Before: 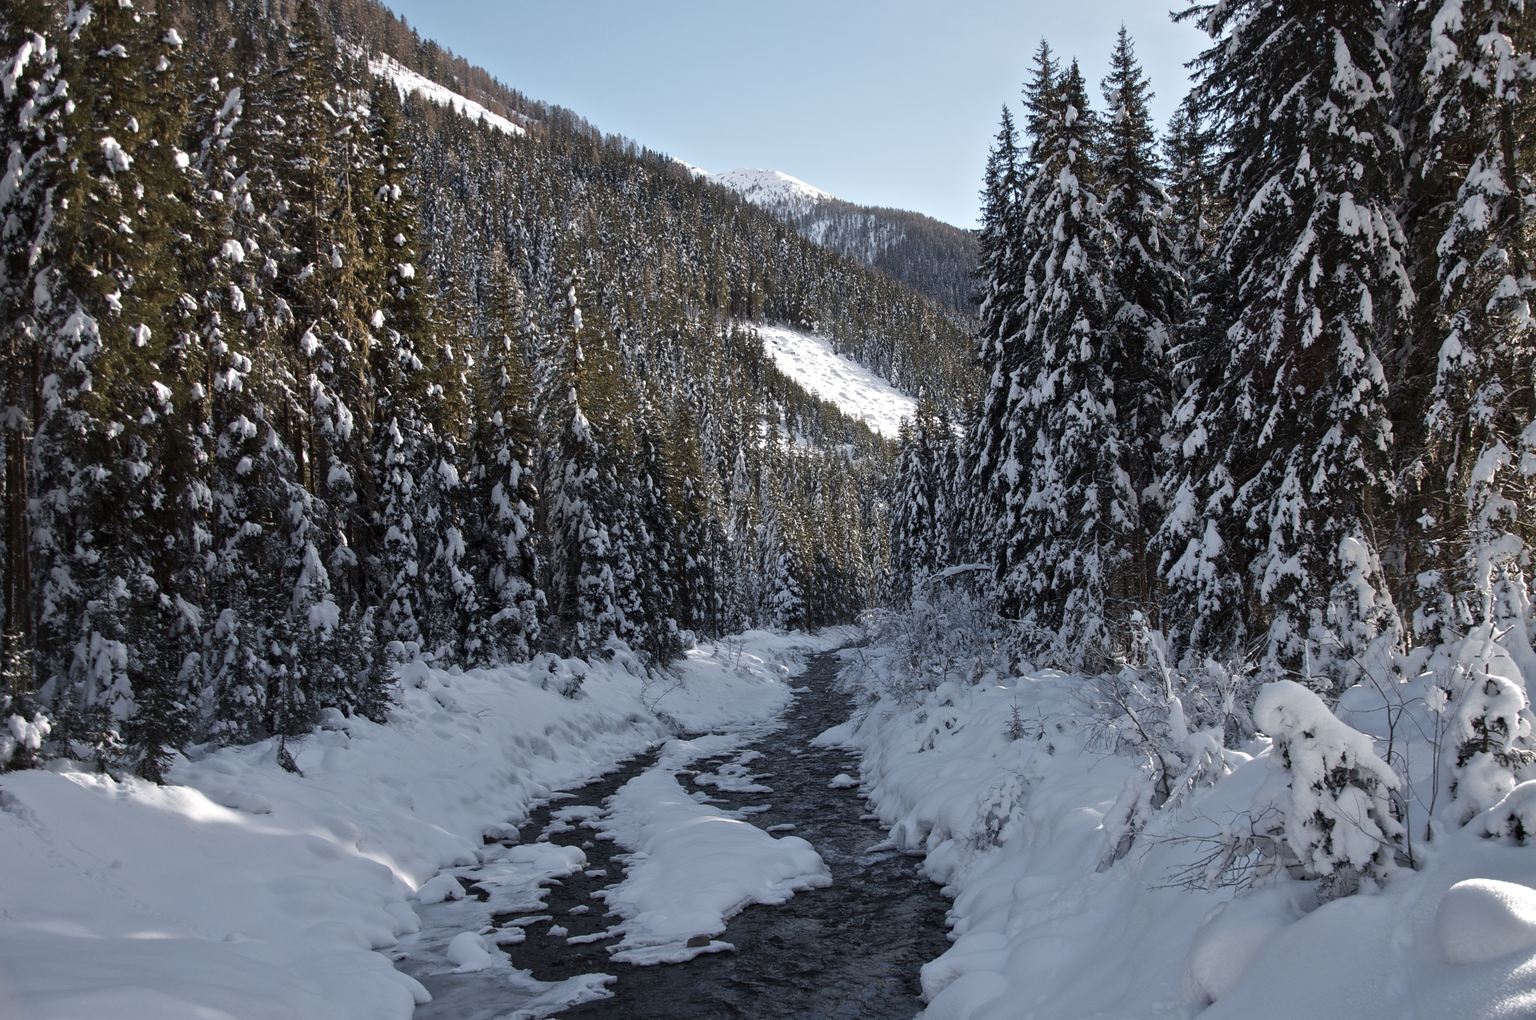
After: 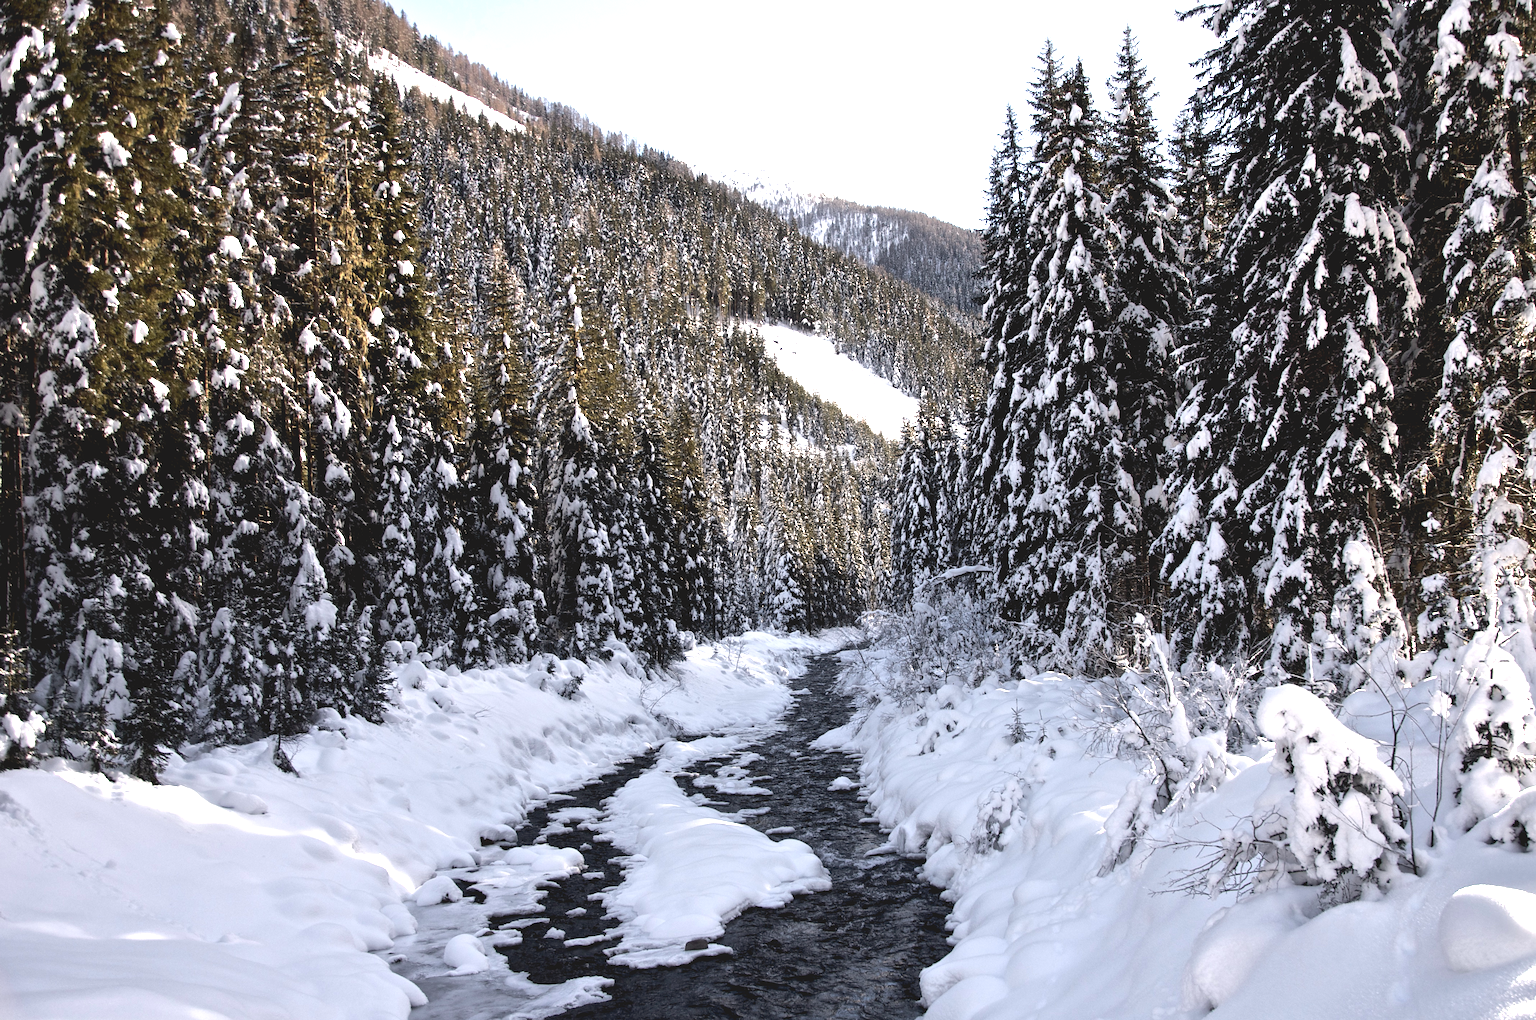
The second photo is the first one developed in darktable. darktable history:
crop and rotate: angle -0.253°
exposure: black level correction 0.011, exposure 1.083 EV, compensate exposure bias true, compensate highlight preservation false
color correction: highlights a* 5.58, highlights b* 5.19, saturation 0.656
color balance rgb: perceptual saturation grading › global saturation 0.895%, perceptual brilliance grading › highlights 18.469%, perceptual brilliance grading › mid-tones 31.713%, perceptual brilliance grading › shadows -31.297%, global vibrance 20%
contrast brightness saturation: contrast -0.196, saturation 0.185
